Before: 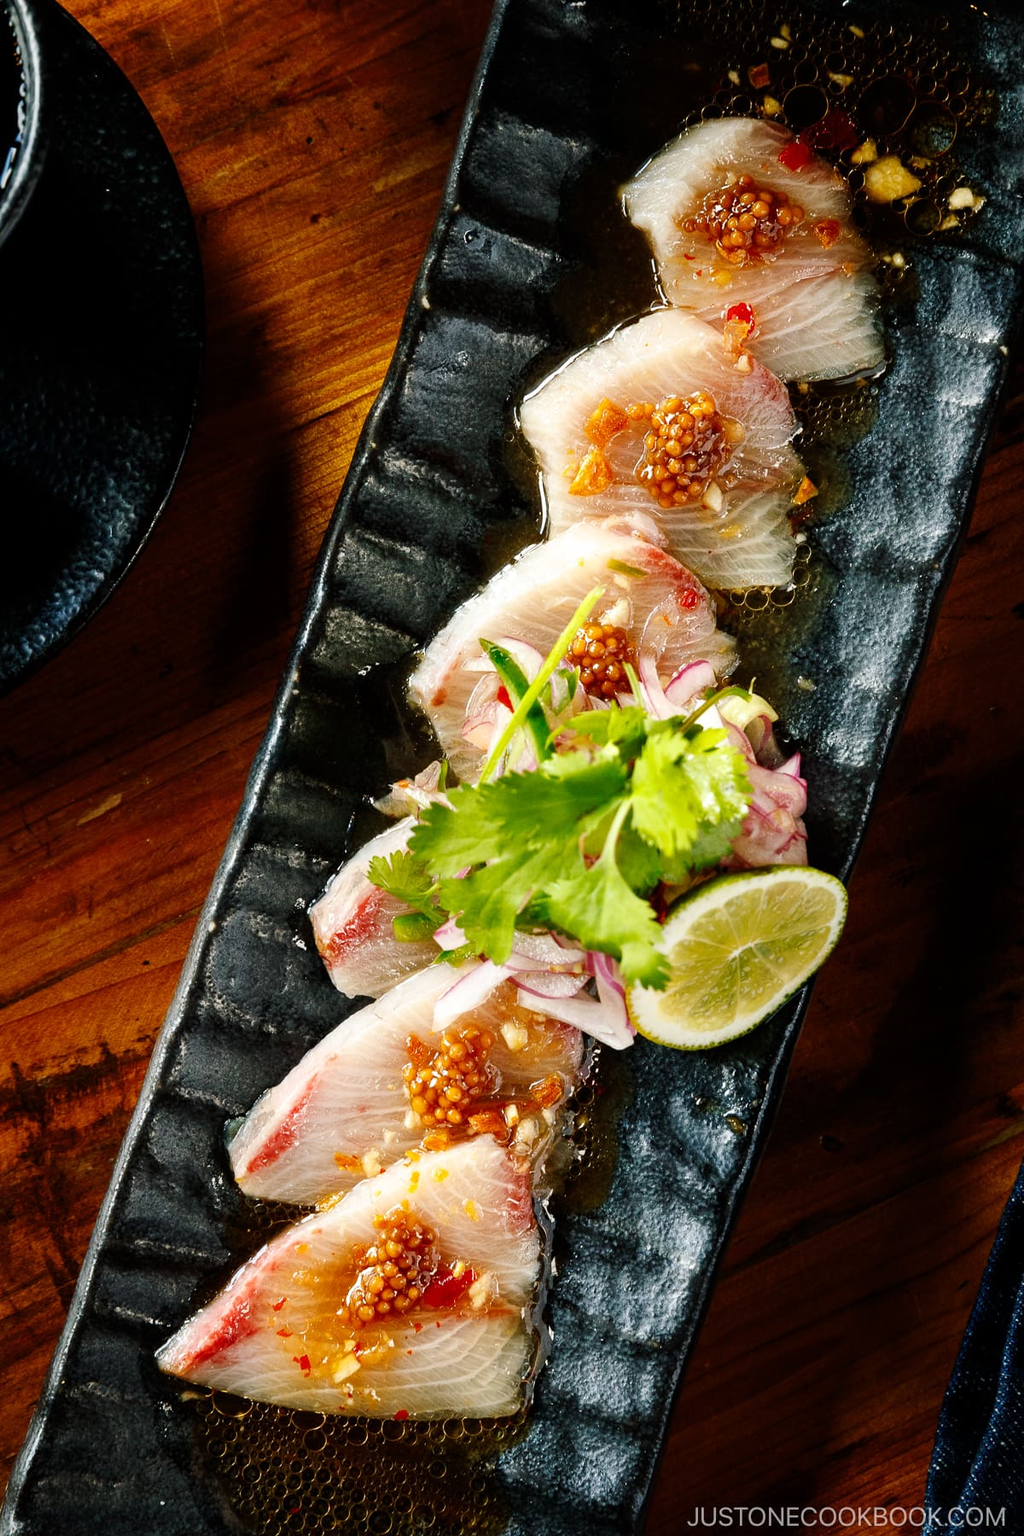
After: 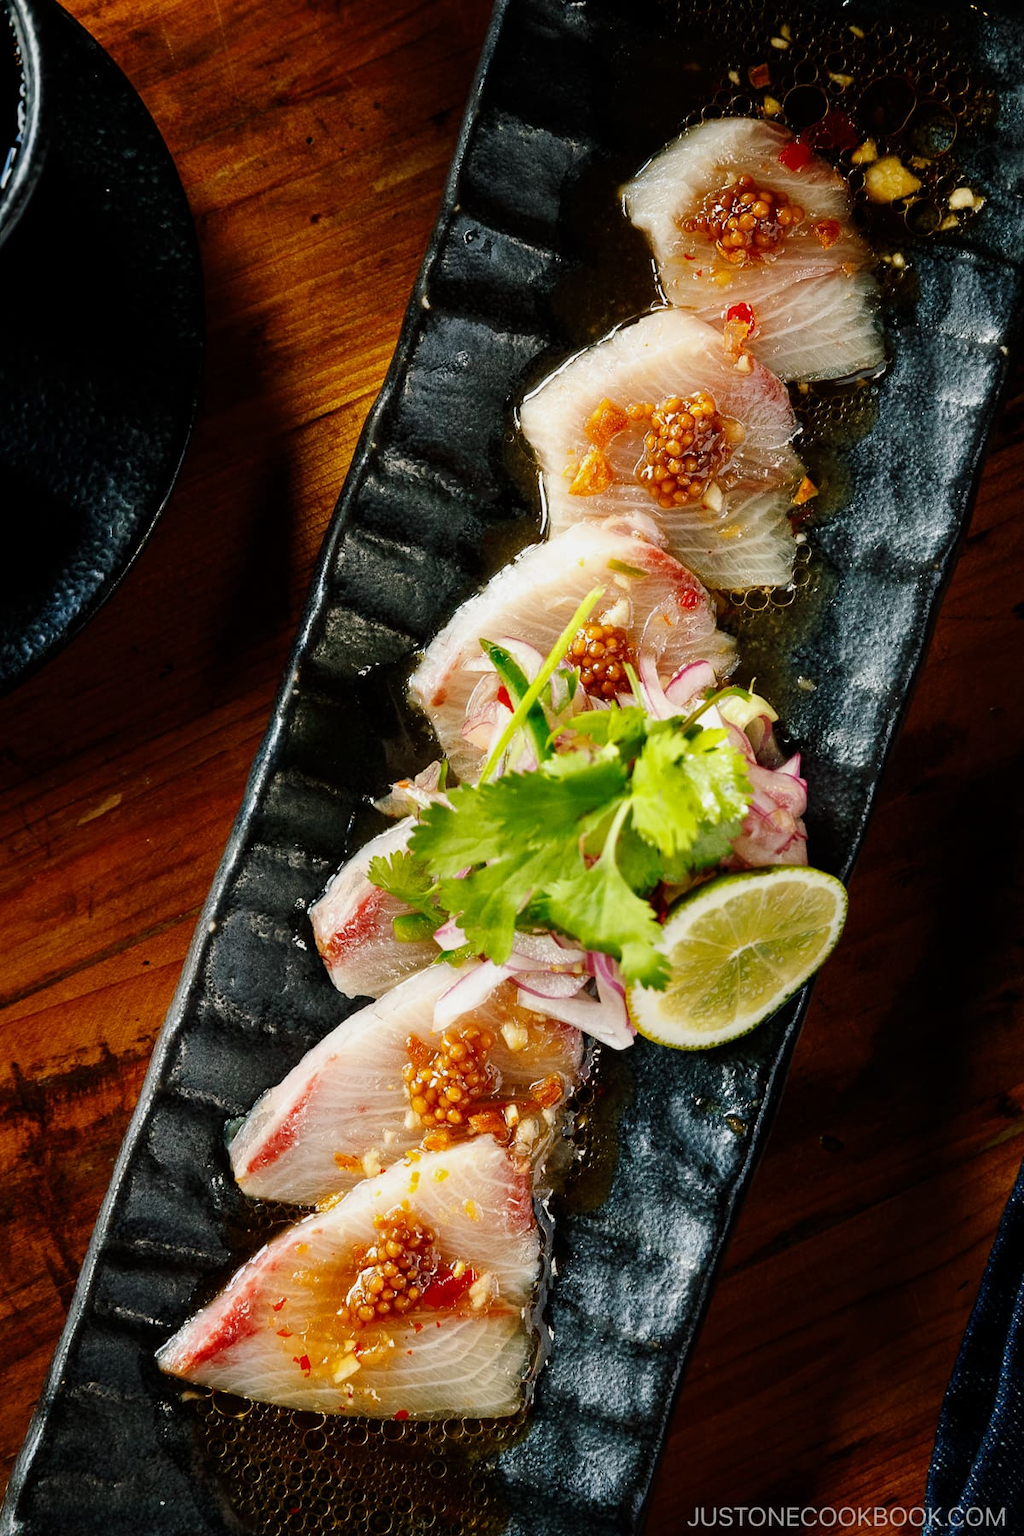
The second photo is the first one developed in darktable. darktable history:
exposure: exposure -0.179 EV, compensate highlight preservation false
